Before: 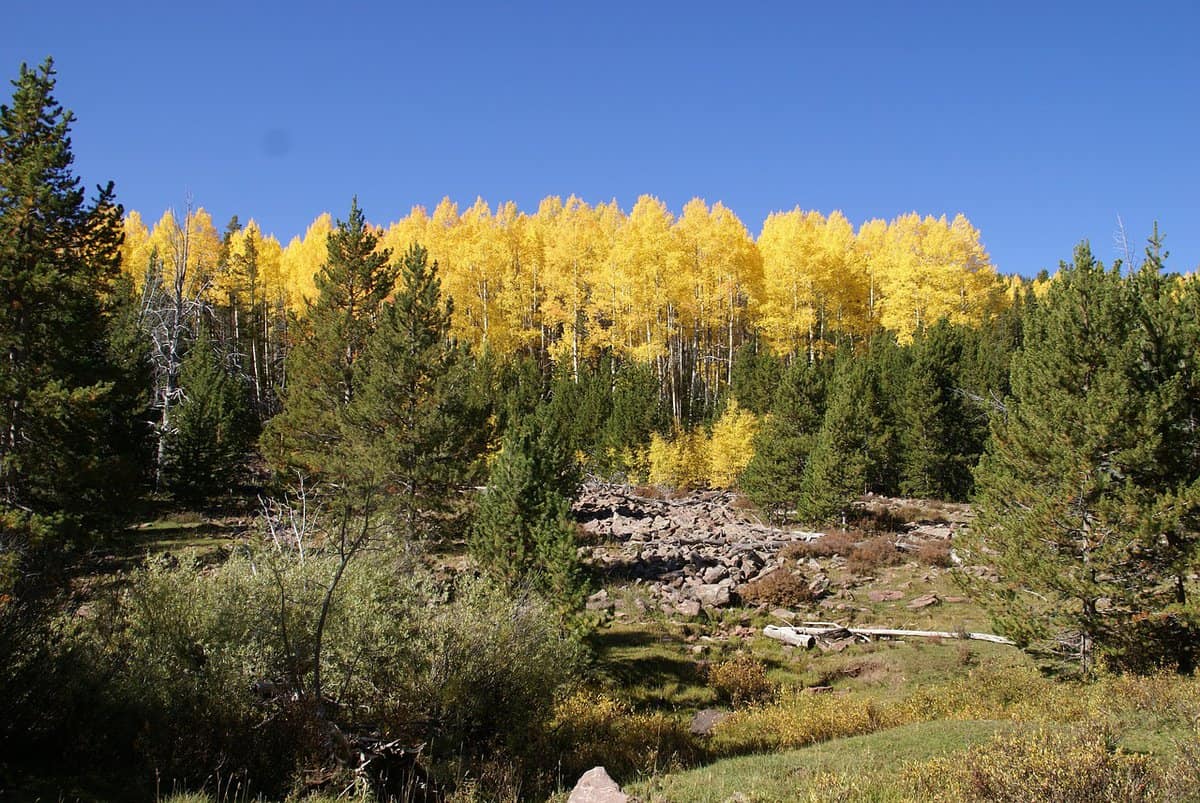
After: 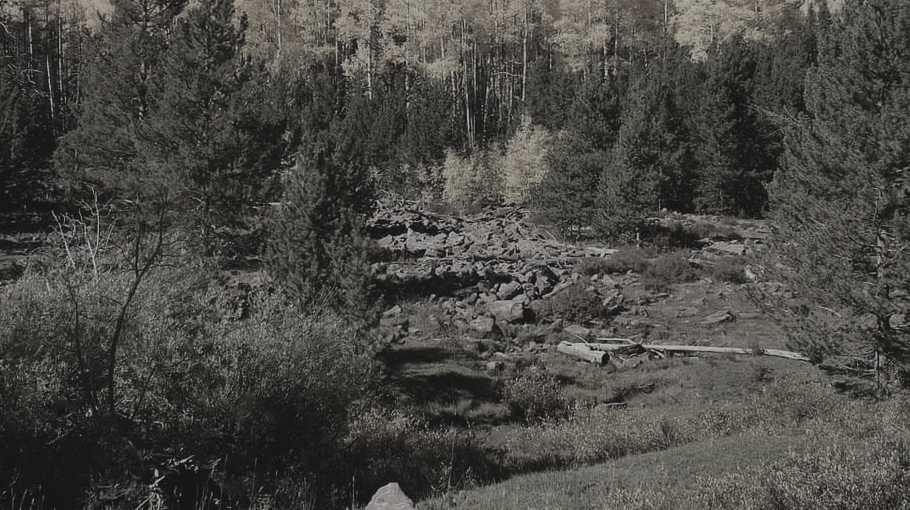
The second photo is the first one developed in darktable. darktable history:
exposure: black level correction -0.016, exposure -1.112 EV, compensate highlight preservation false
color correction: highlights b* 0.004, saturation 0.161
crop and rotate: left 17.227%, top 35.467%, right 6.936%, bottom 1.019%
